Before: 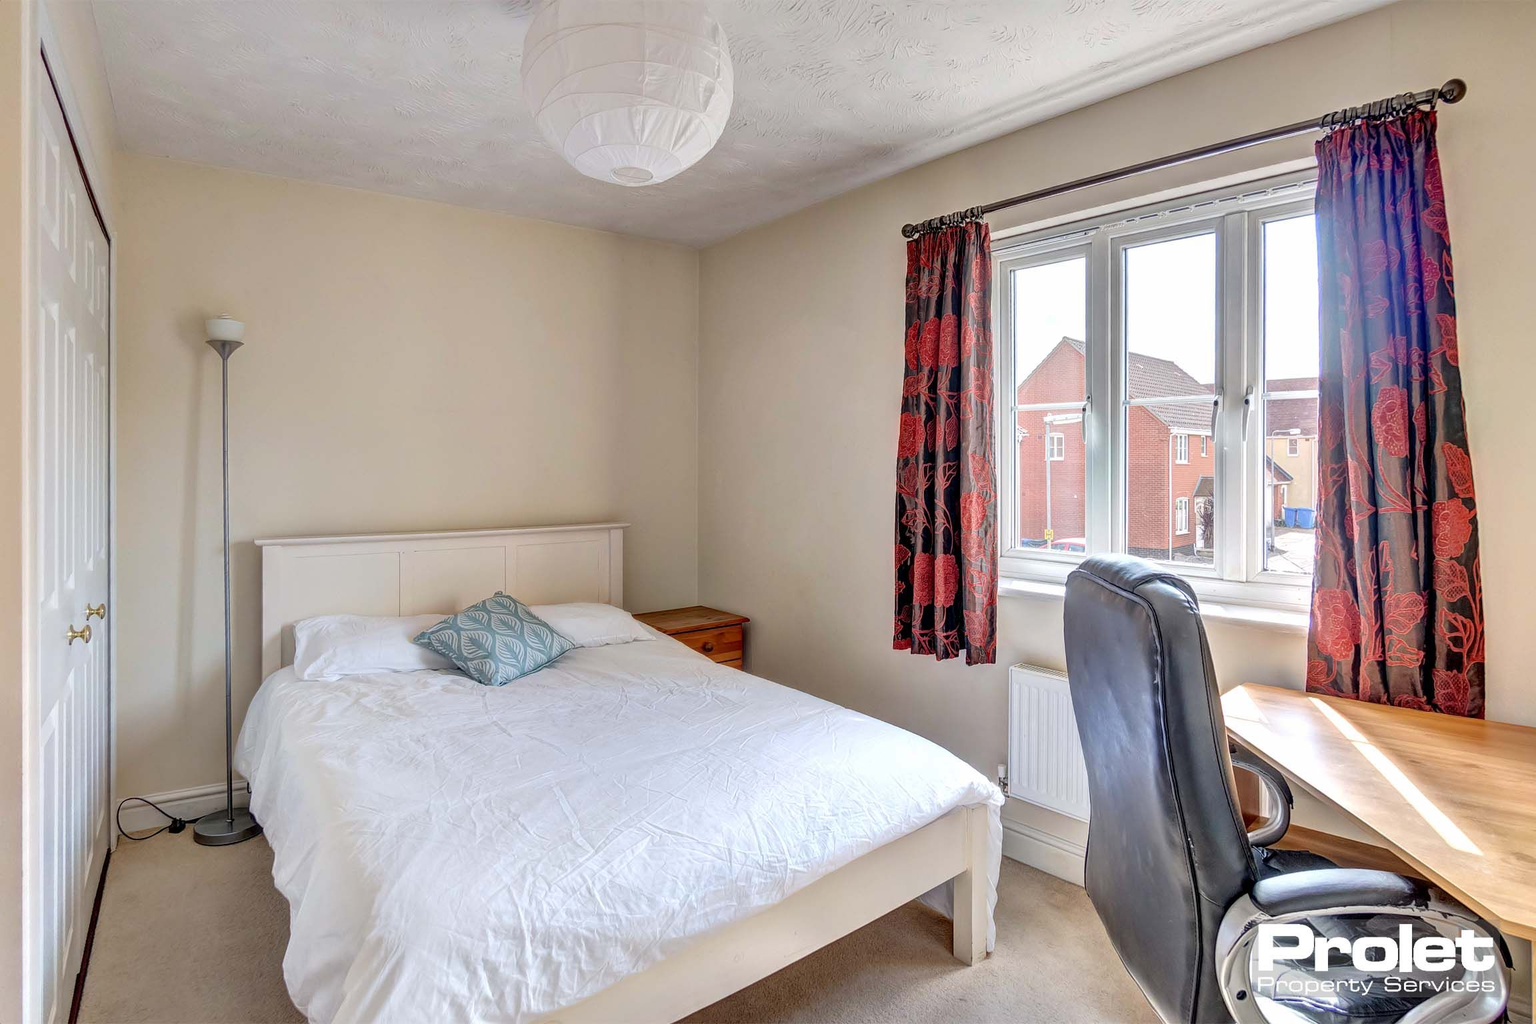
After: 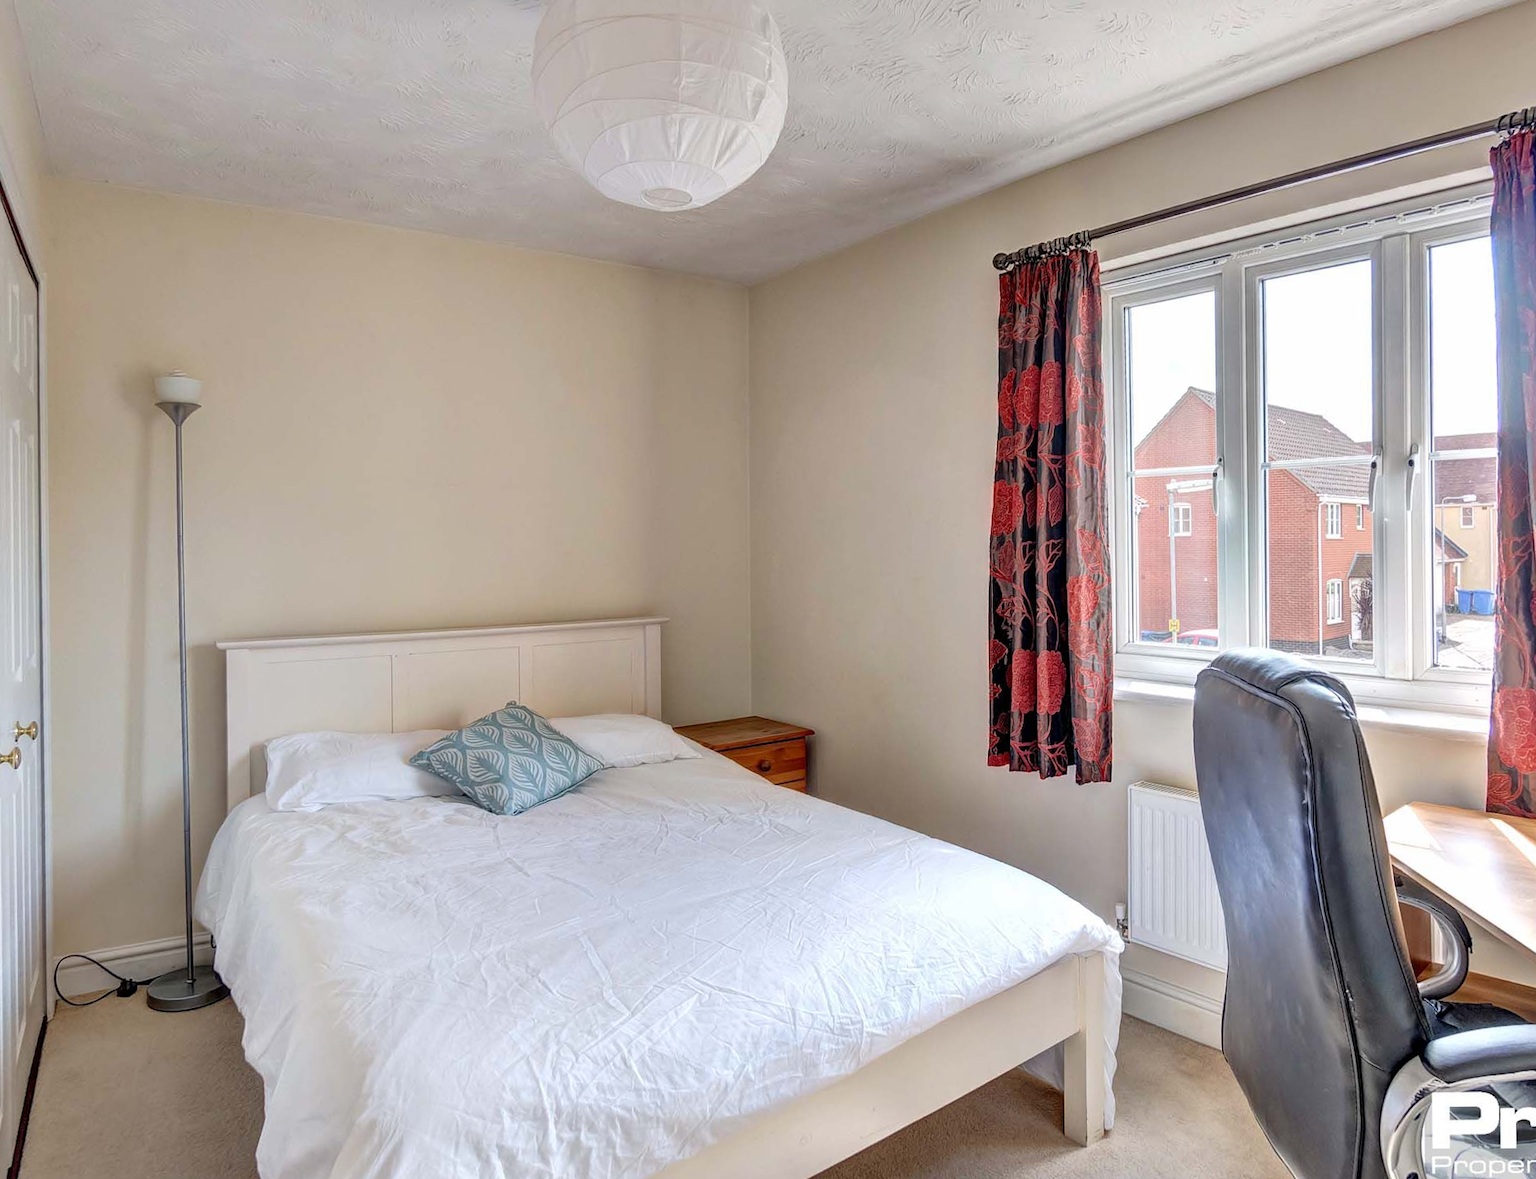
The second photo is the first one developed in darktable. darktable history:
crop and rotate: angle 0.62°, left 4.183%, top 0.503%, right 11.501%, bottom 2.432%
